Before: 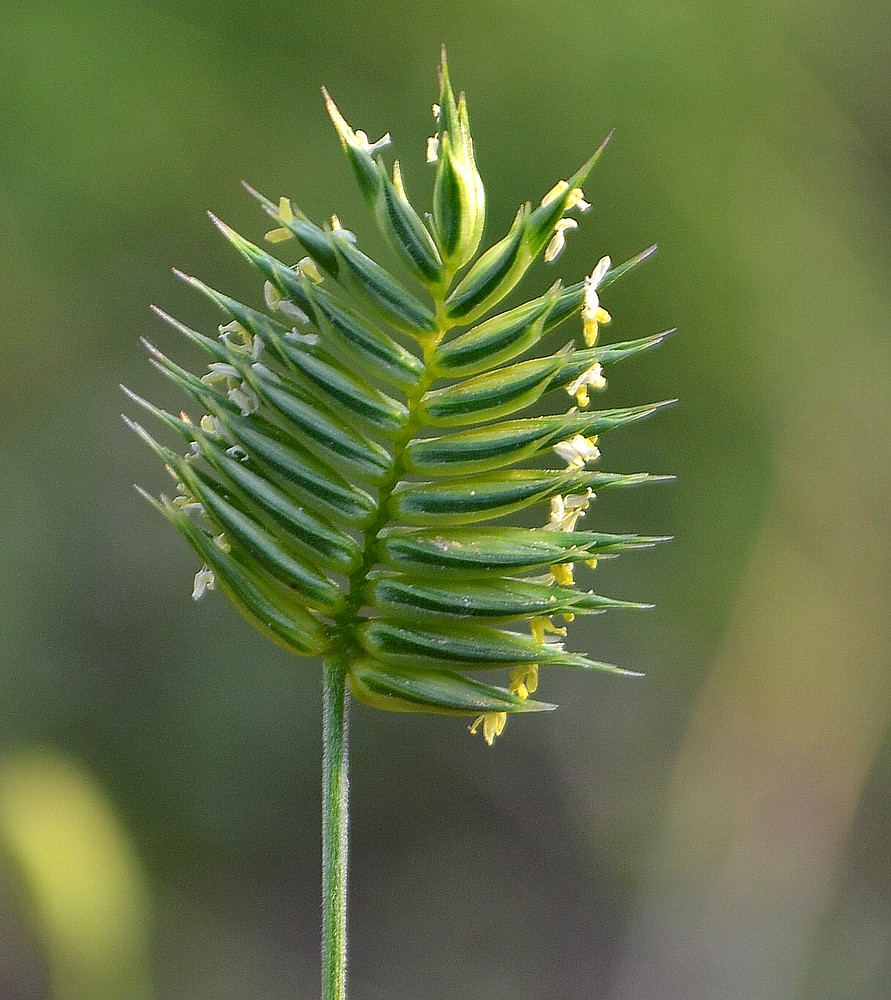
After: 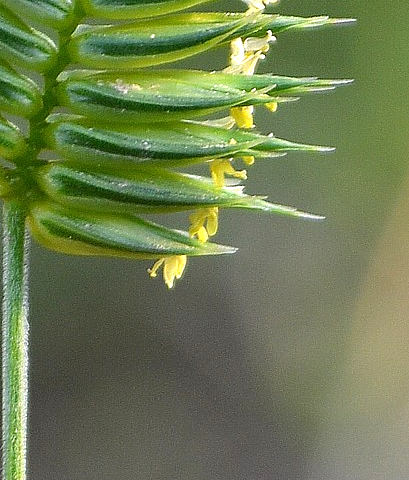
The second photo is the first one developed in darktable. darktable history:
crop: left 35.988%, top 45.717%, right 18.083%, bottom 6.216%
exposure: exposure 0.551 EV, compensate highlight preservation false
